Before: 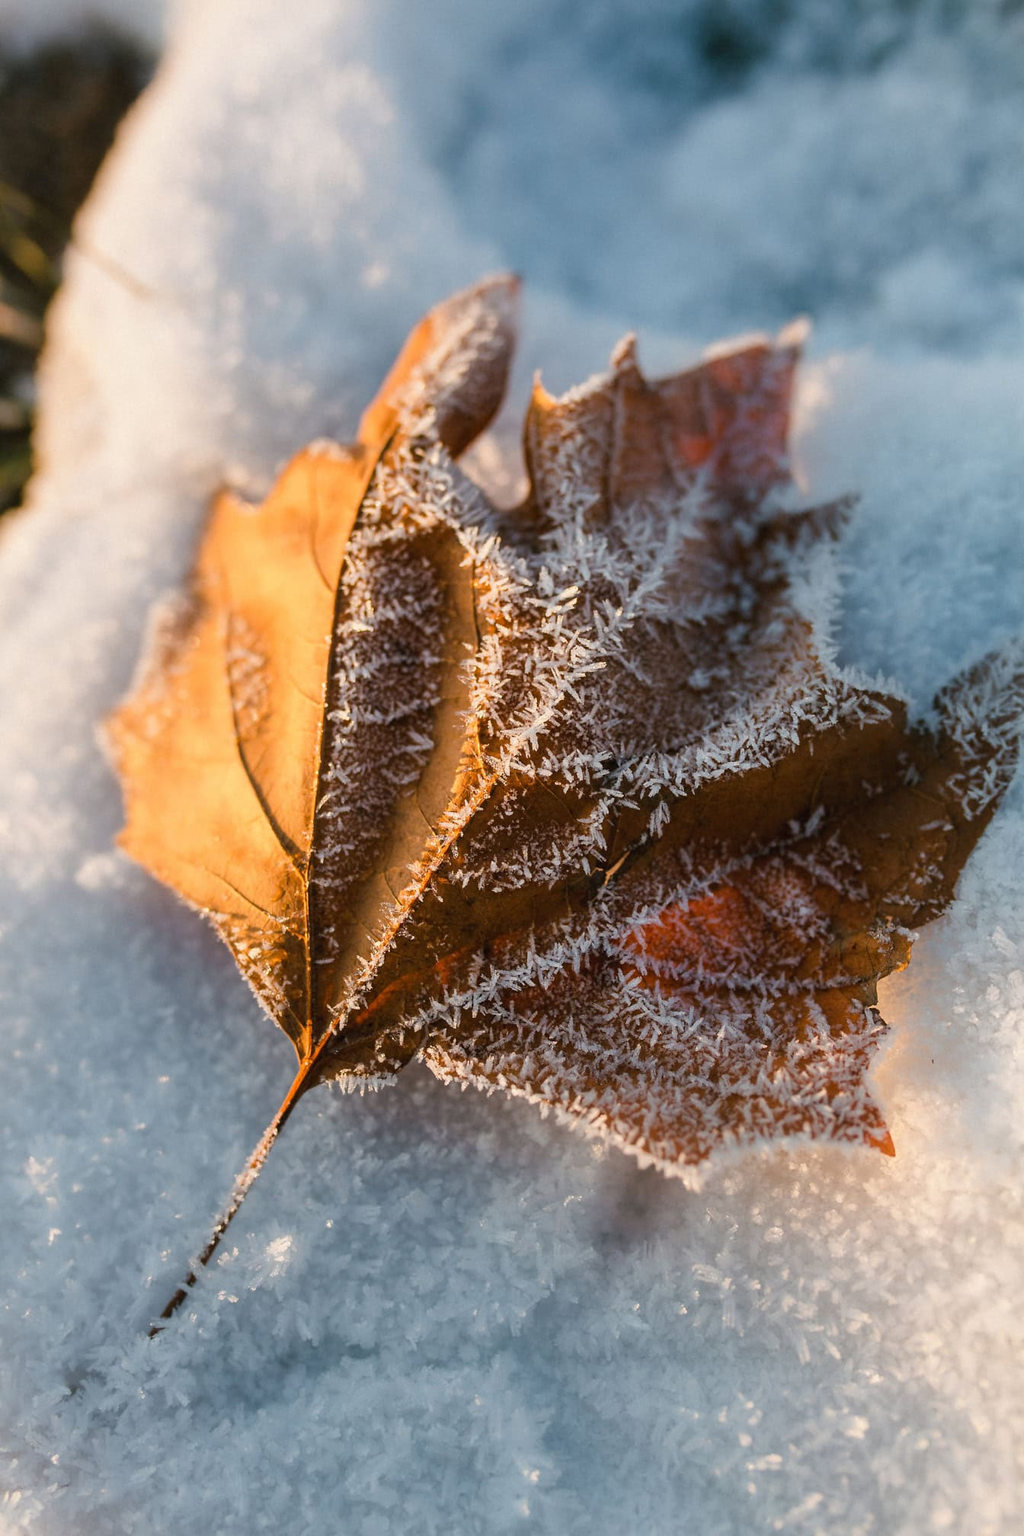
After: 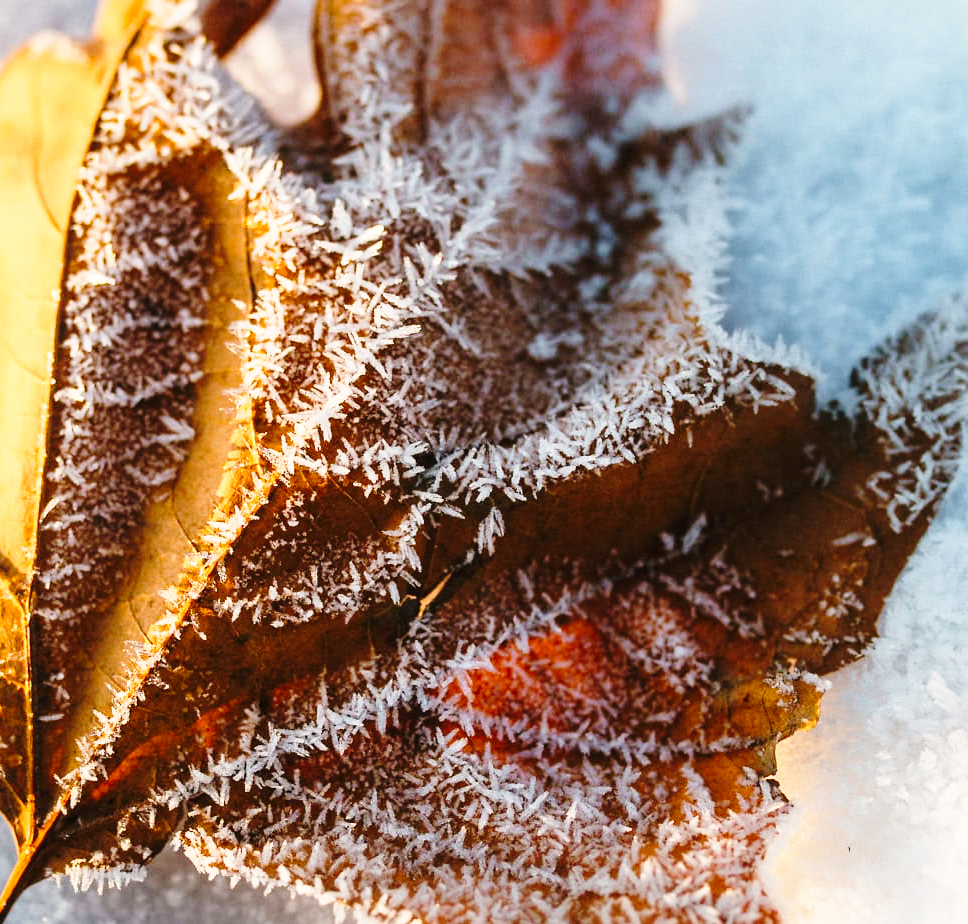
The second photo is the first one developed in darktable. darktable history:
base curve: curves: ch0 [(0, 0) (0.028, 0.03) (0.105, 0.232) (0.387, 0.748) (0.754, 0.968) (1, 1)], preserve colors none
crop and rotate: left 27.919%, top 26.992%, bottom 27.139%
